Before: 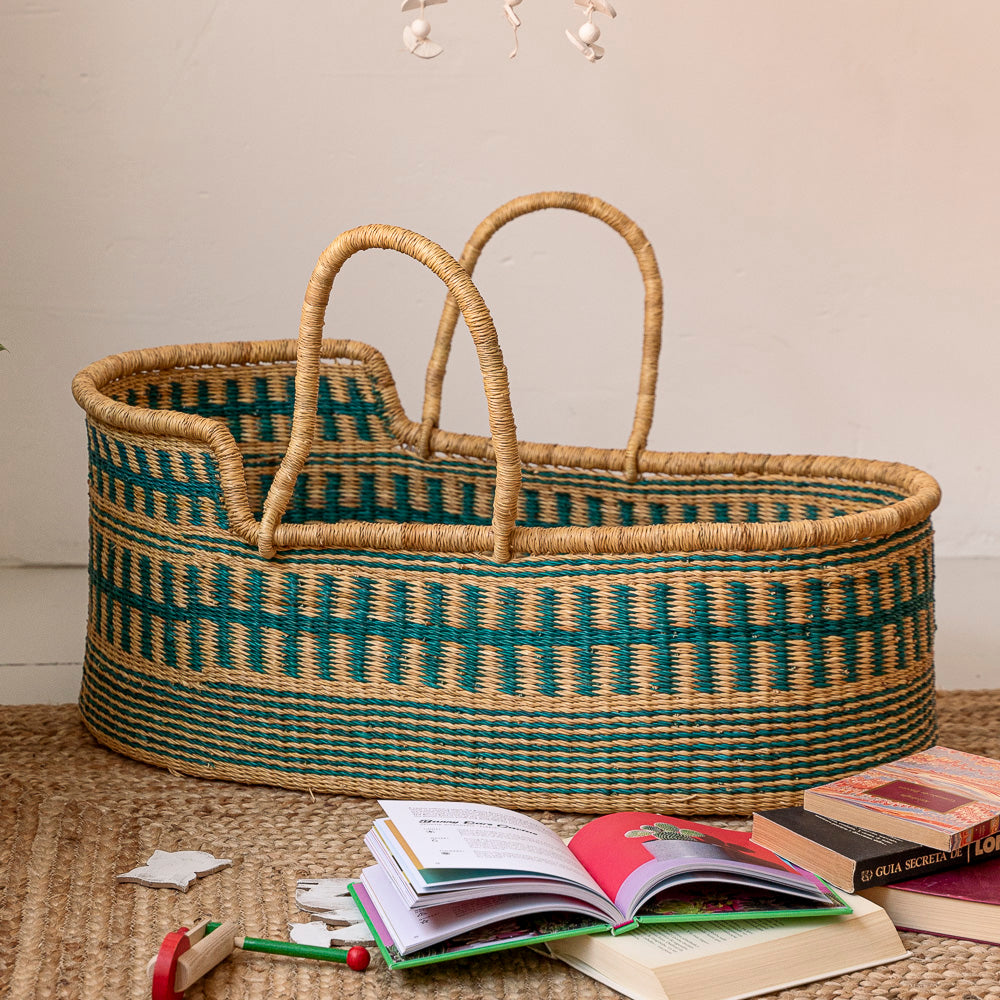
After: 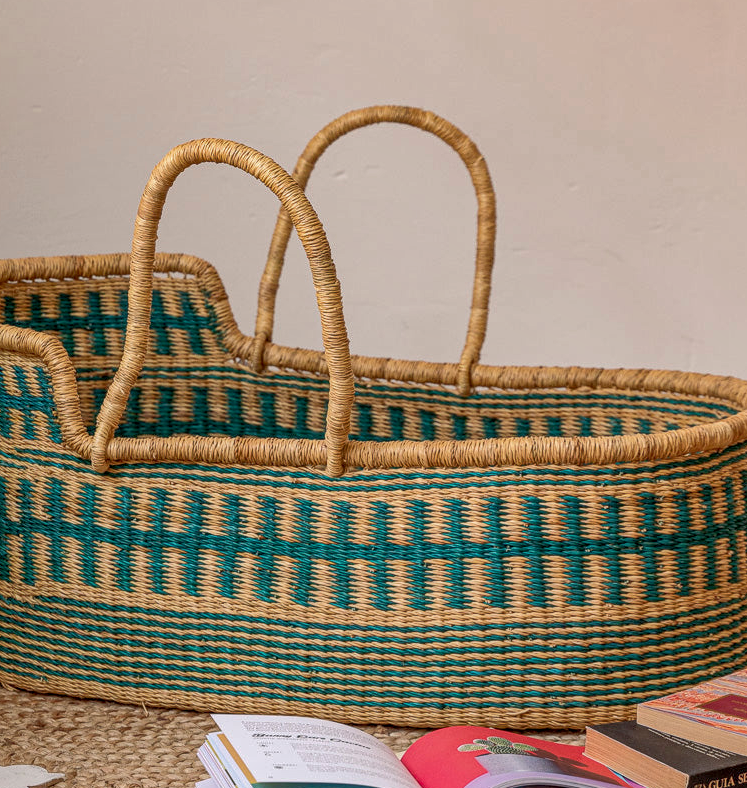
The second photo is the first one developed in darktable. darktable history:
local contrast: on, module defaults
shadows and highlights: on, module defaults
exposure: exposure -0.055 EV, compensate highlight preservation false
crop: left 16.738%, top 8.634%, right 8.53%, bottom 12.506%
